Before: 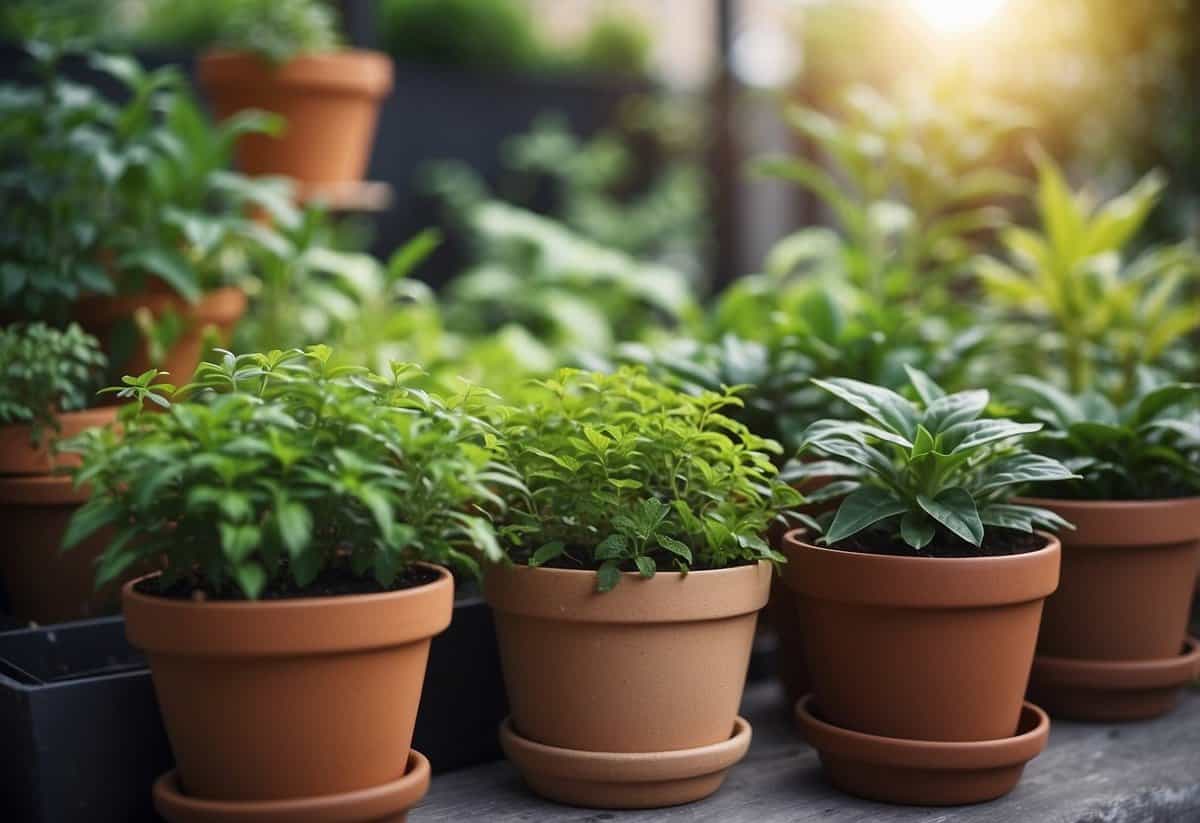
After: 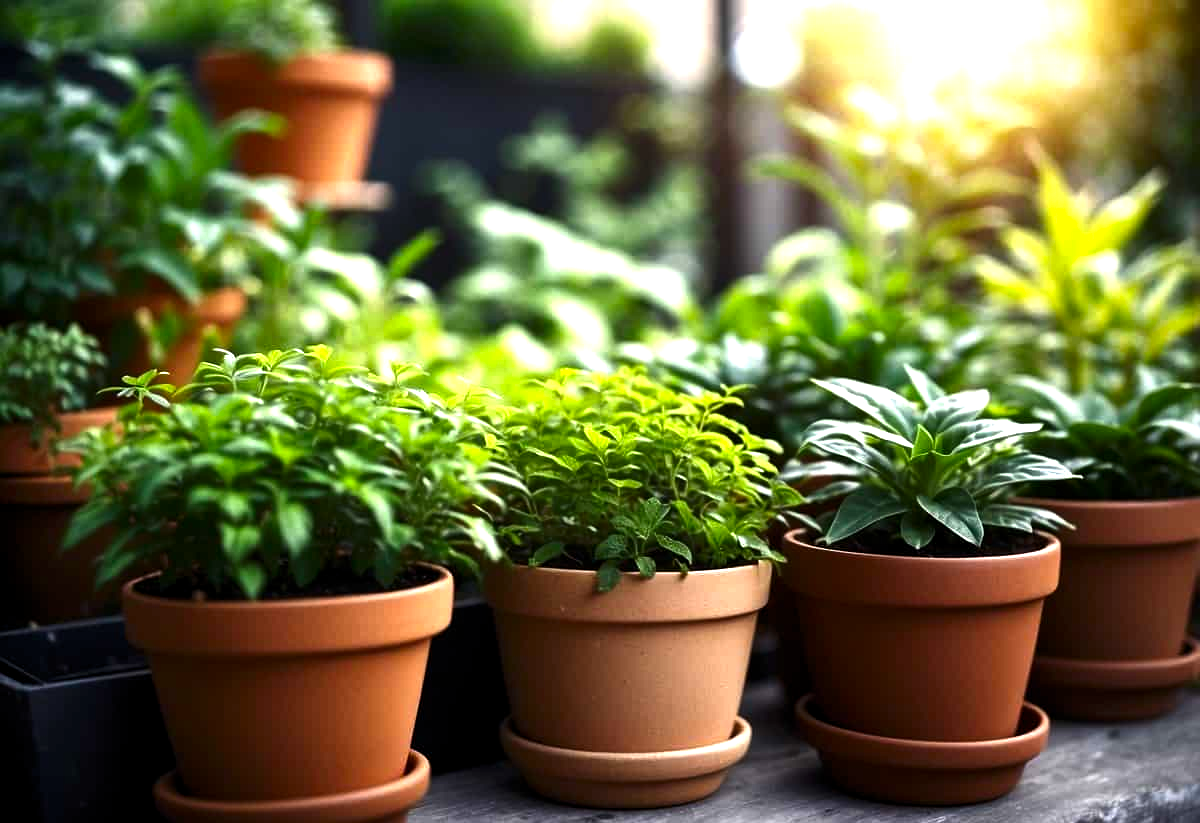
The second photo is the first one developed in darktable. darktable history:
contrast brightness saturation: contrast 0.068, brightness -0.129, saturation 0.062
levels: white 99.98%, levels [0.012, 0.367, 0.697]
